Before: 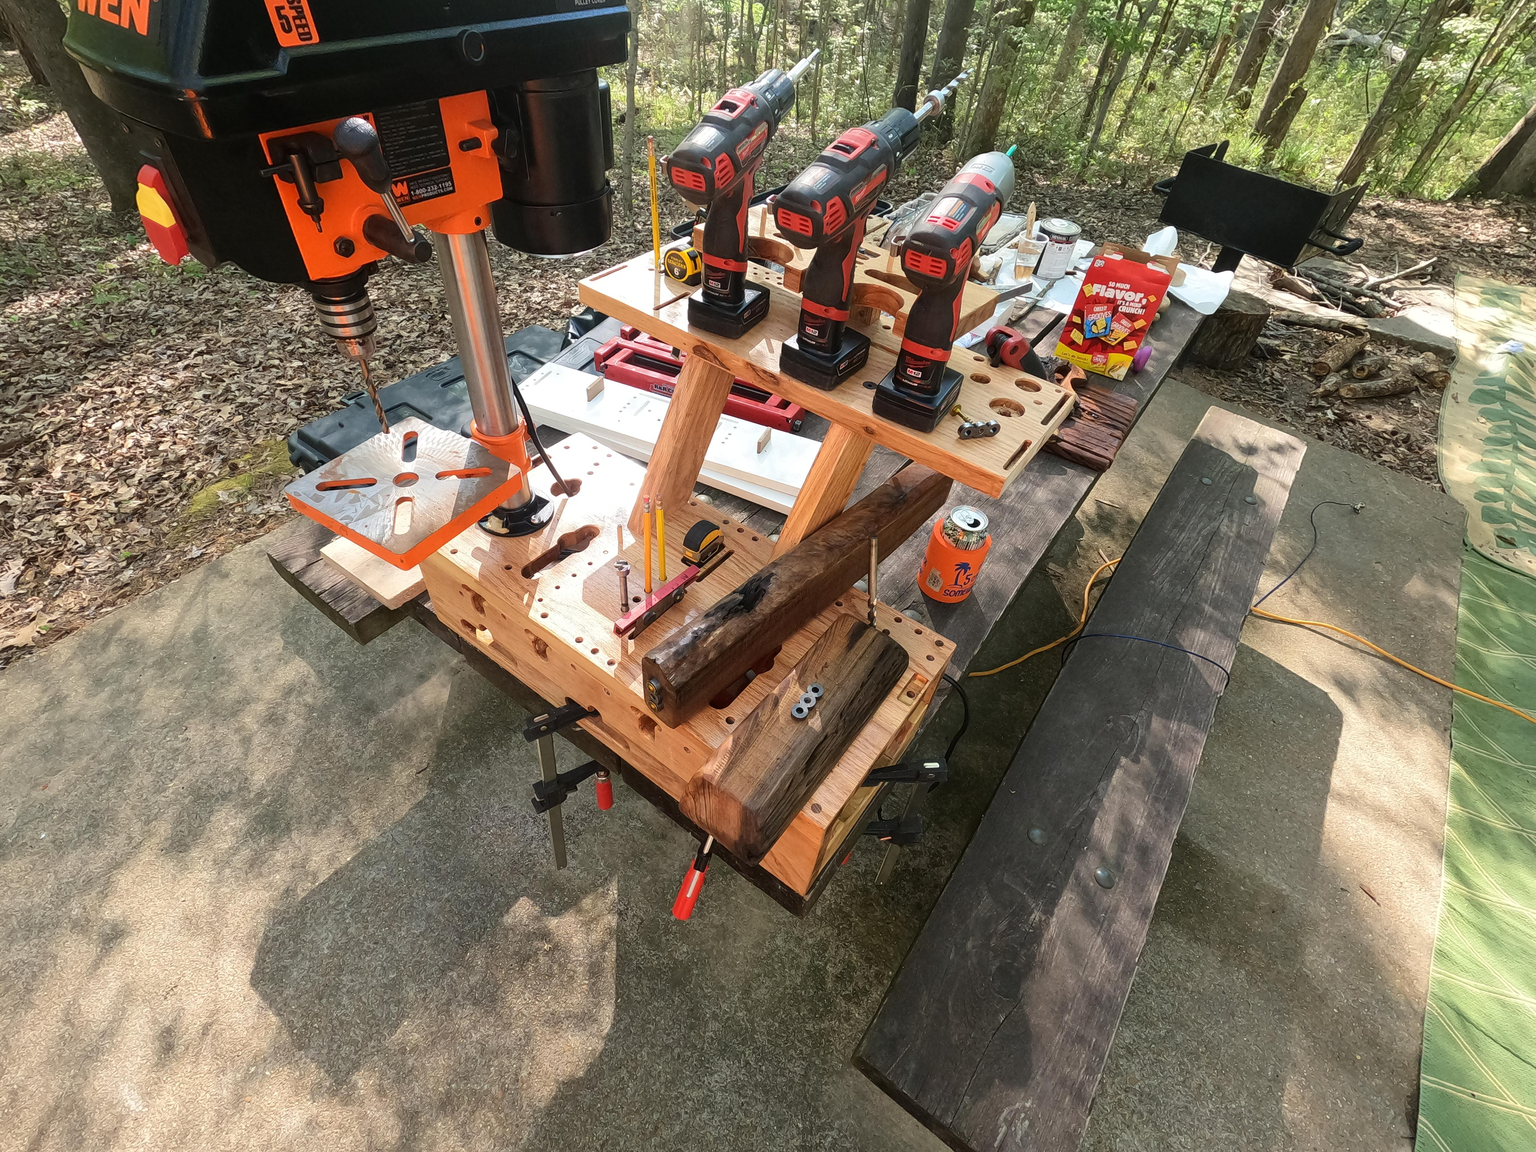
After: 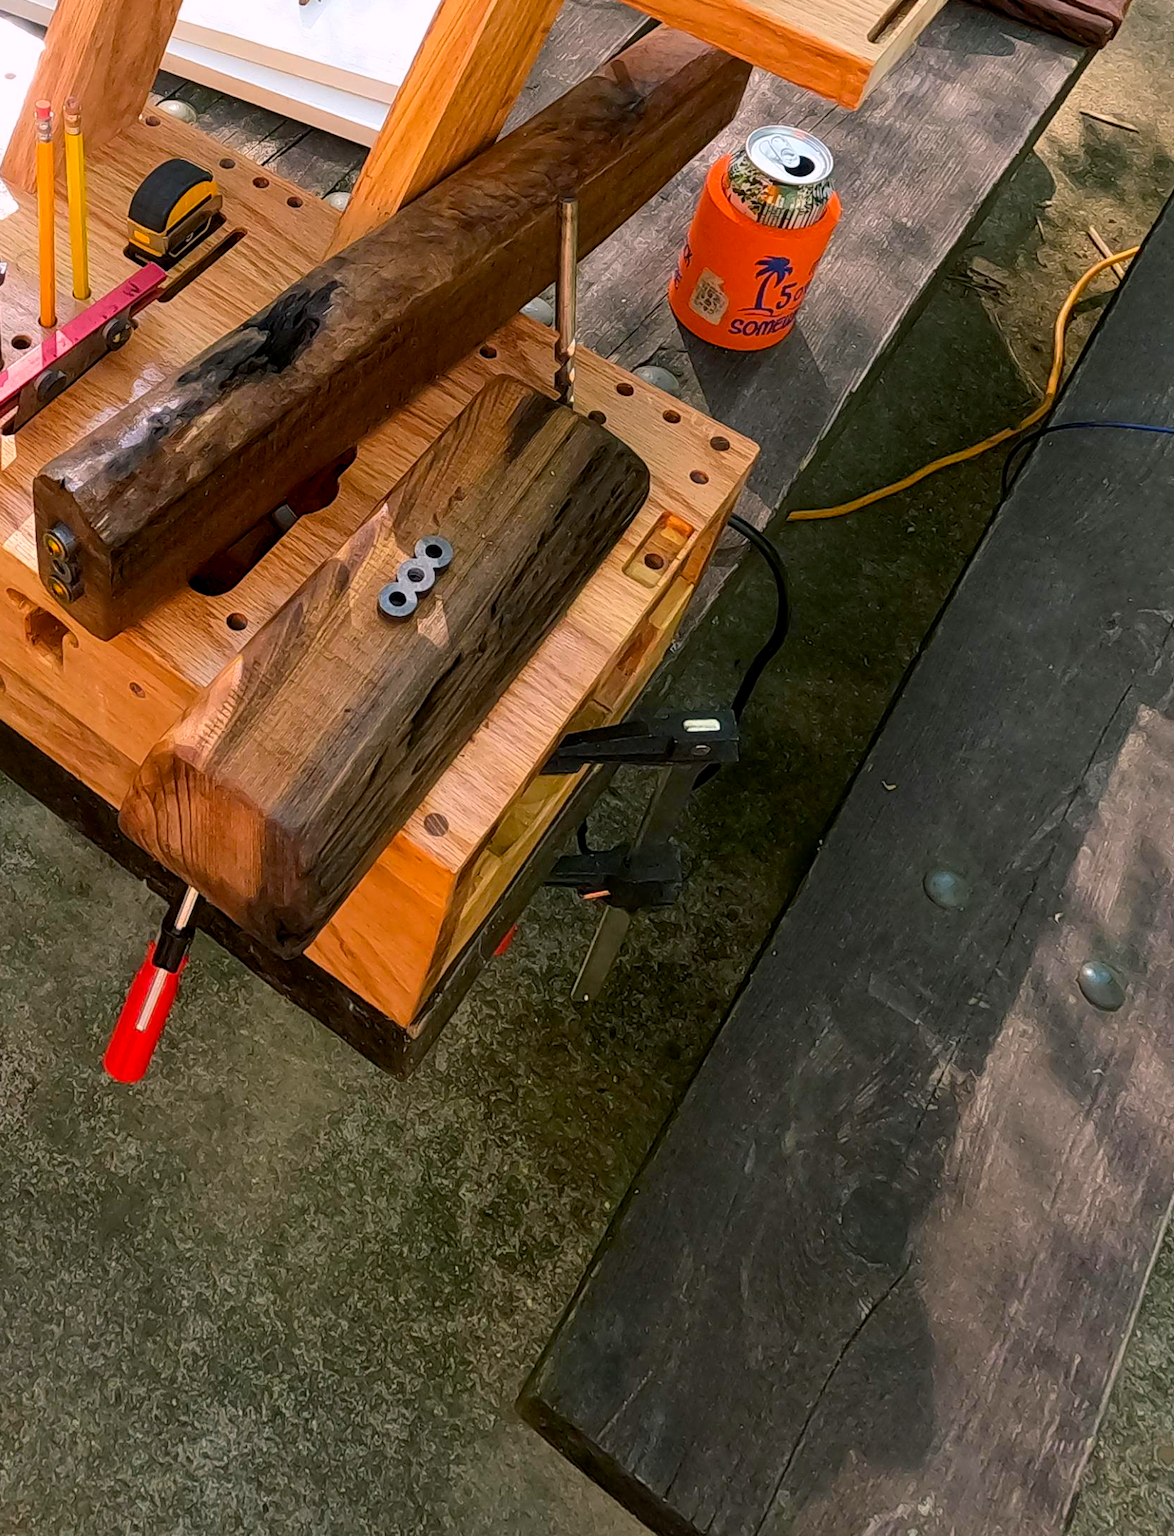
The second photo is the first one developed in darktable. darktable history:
color contrast: green-magenta contrast 1.1, blue-yellow contrast 1.1, unbound 0
crop: left 40.878%, top 39.176%, right 25.993%, bottom 3.081%
color balance rgb: shadows lift › chroma 2%, shadows lift › hue 217.2°, power › chroma 0.25%, power › hue 60°, highlights gain › chroma 1.5%, highlights gain › hue 309.6°, global offset › luminance -0.5%, perceptual saturation grading › global saturation 15%, global vibrance 20%
tone equalizer: on, module defaults
